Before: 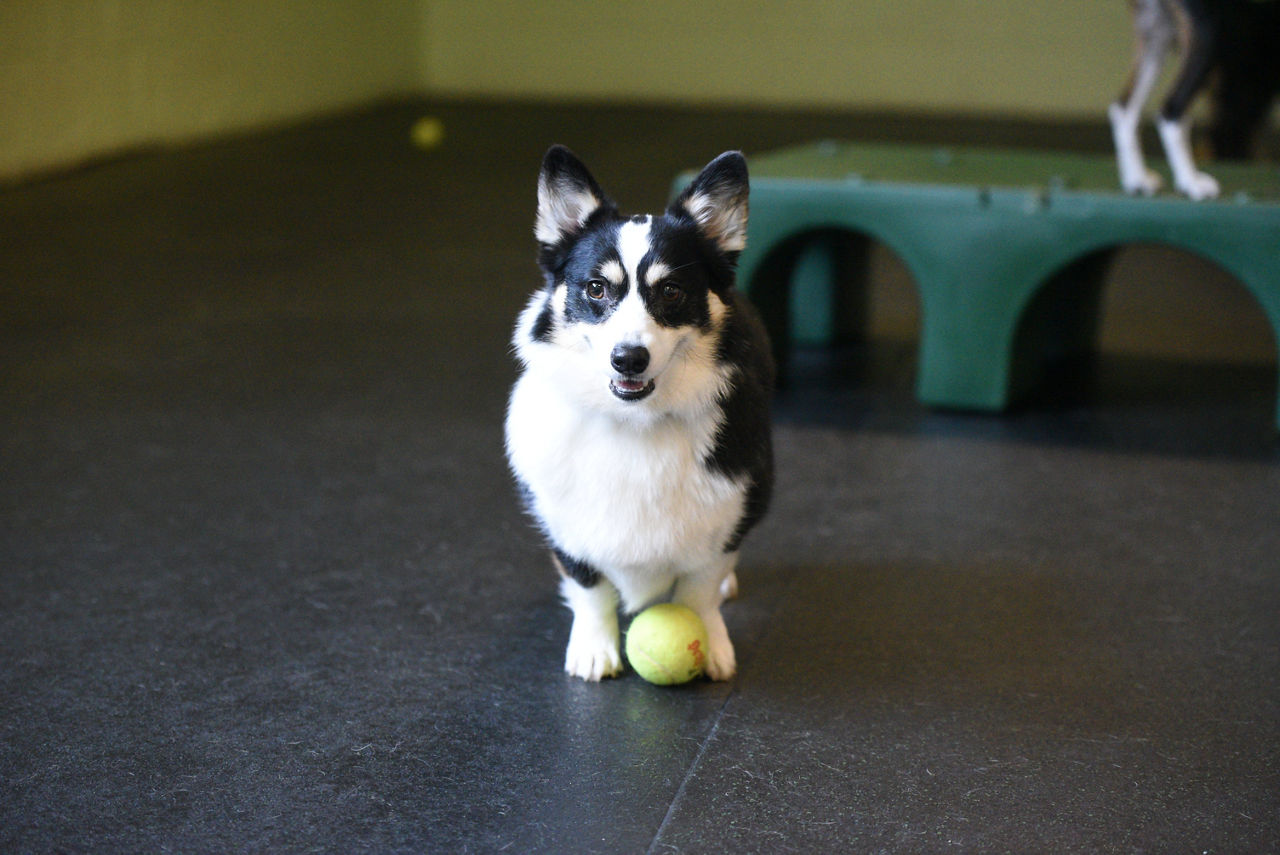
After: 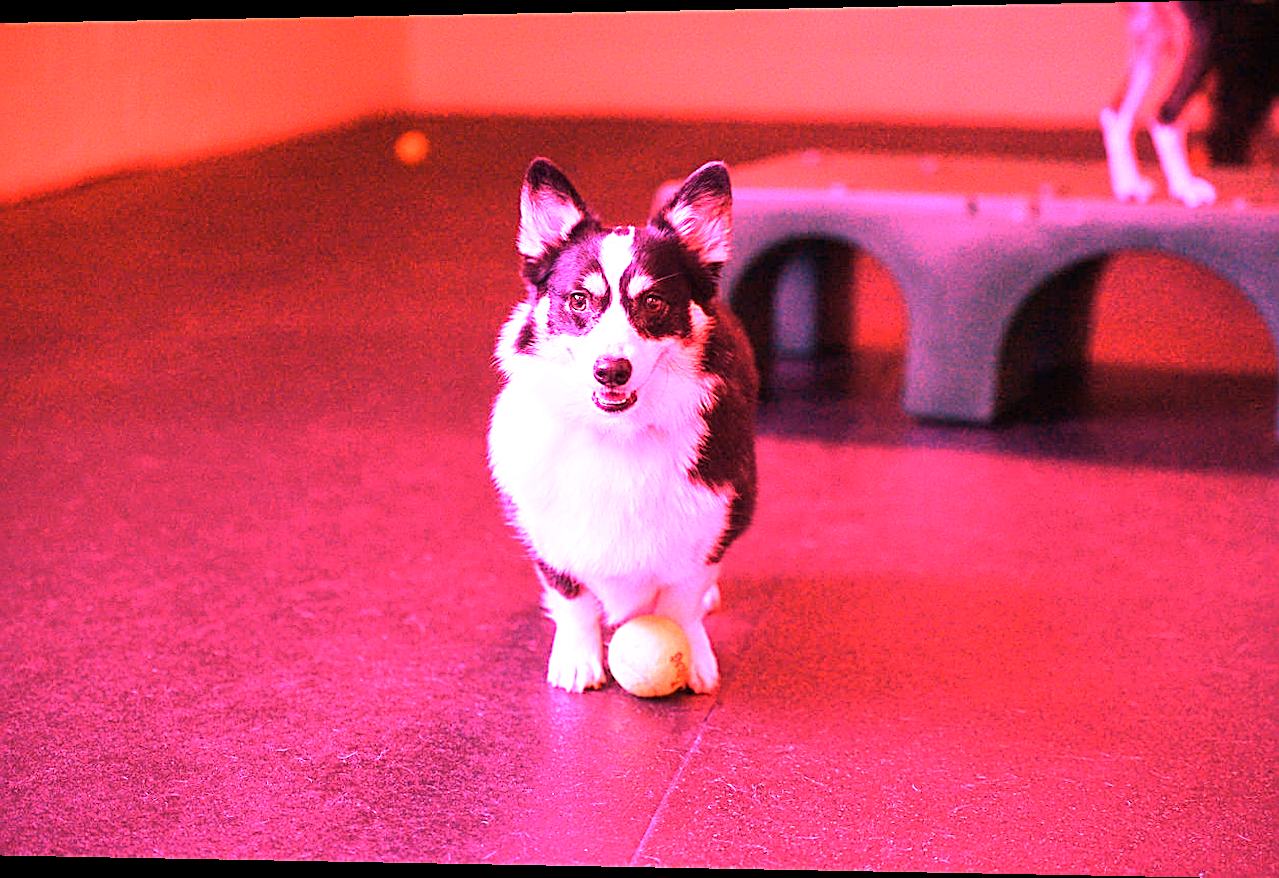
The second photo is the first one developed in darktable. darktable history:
rotate and perspective: lens shift (horizontal) -0.055, automatic cropping off
sharpen: on, module defaults
white balance: red 4.26, blue 1.802
